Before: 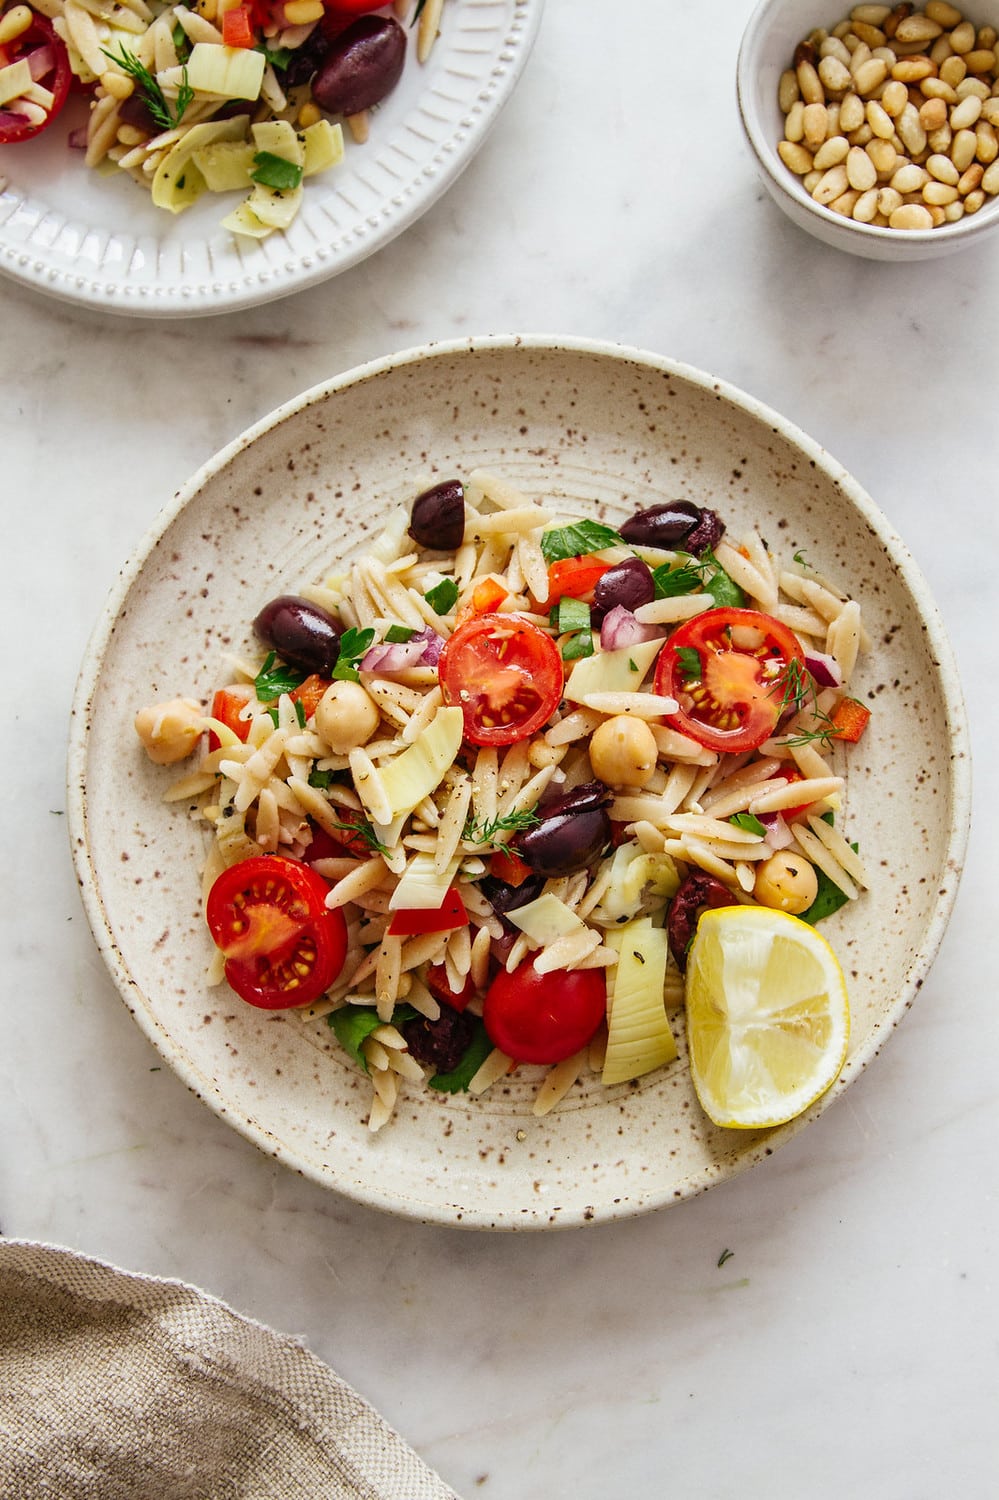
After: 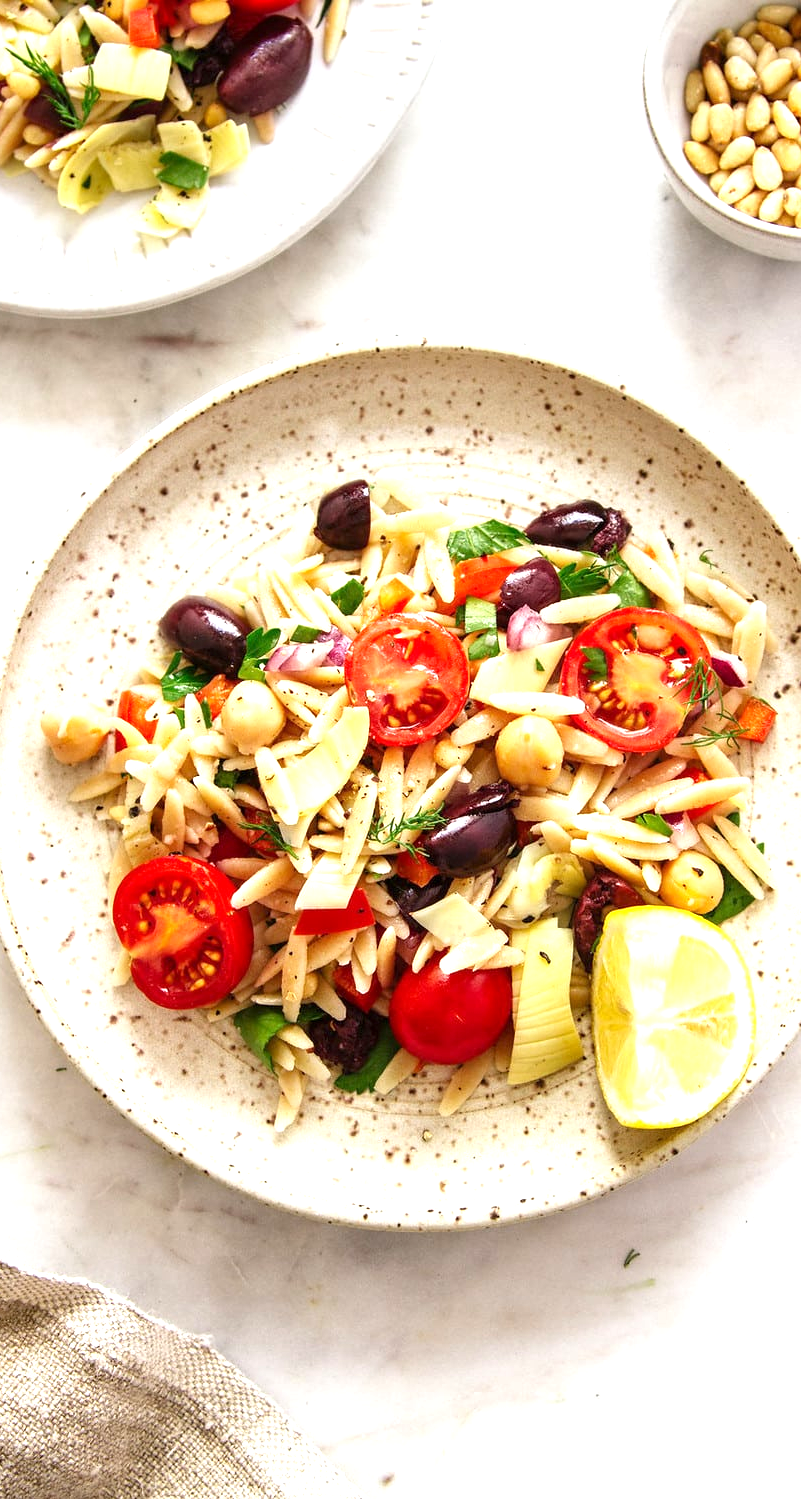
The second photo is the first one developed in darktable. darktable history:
exposure: black level correction 0.001, exposure 0.955 EV, compensate exposure bias true, compensate highlight preservation false
crop and rotate: left 9.597%, right 10.195%
